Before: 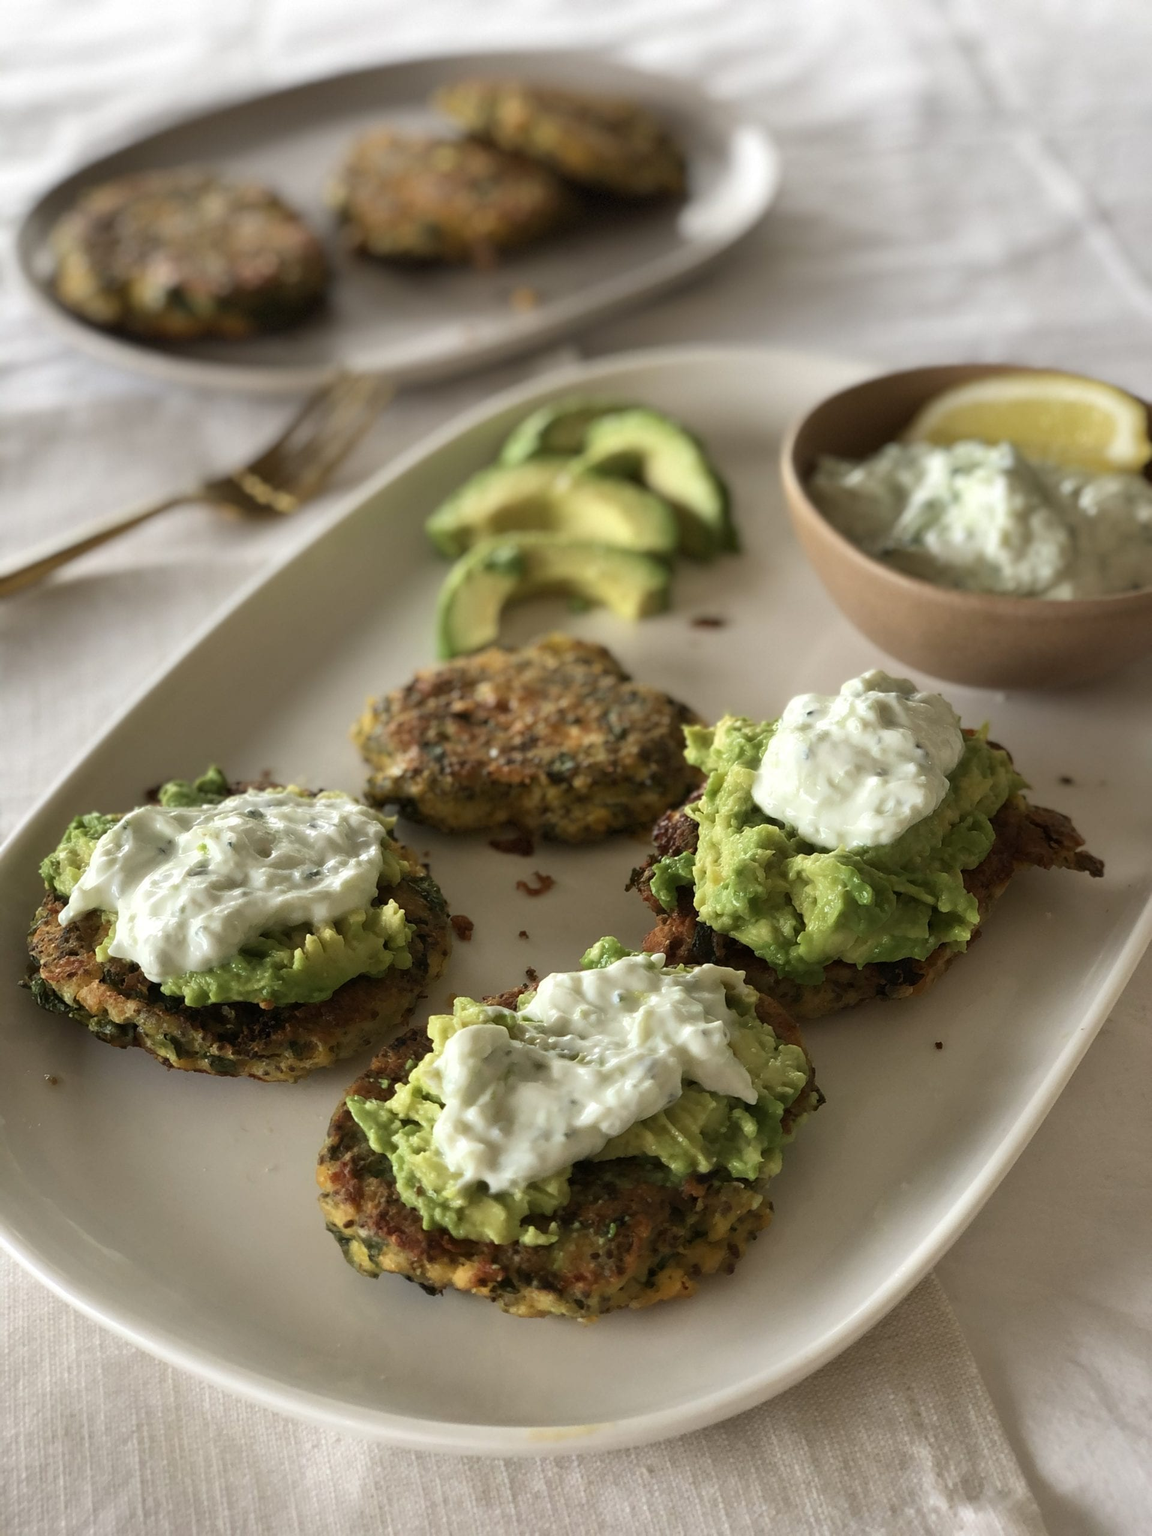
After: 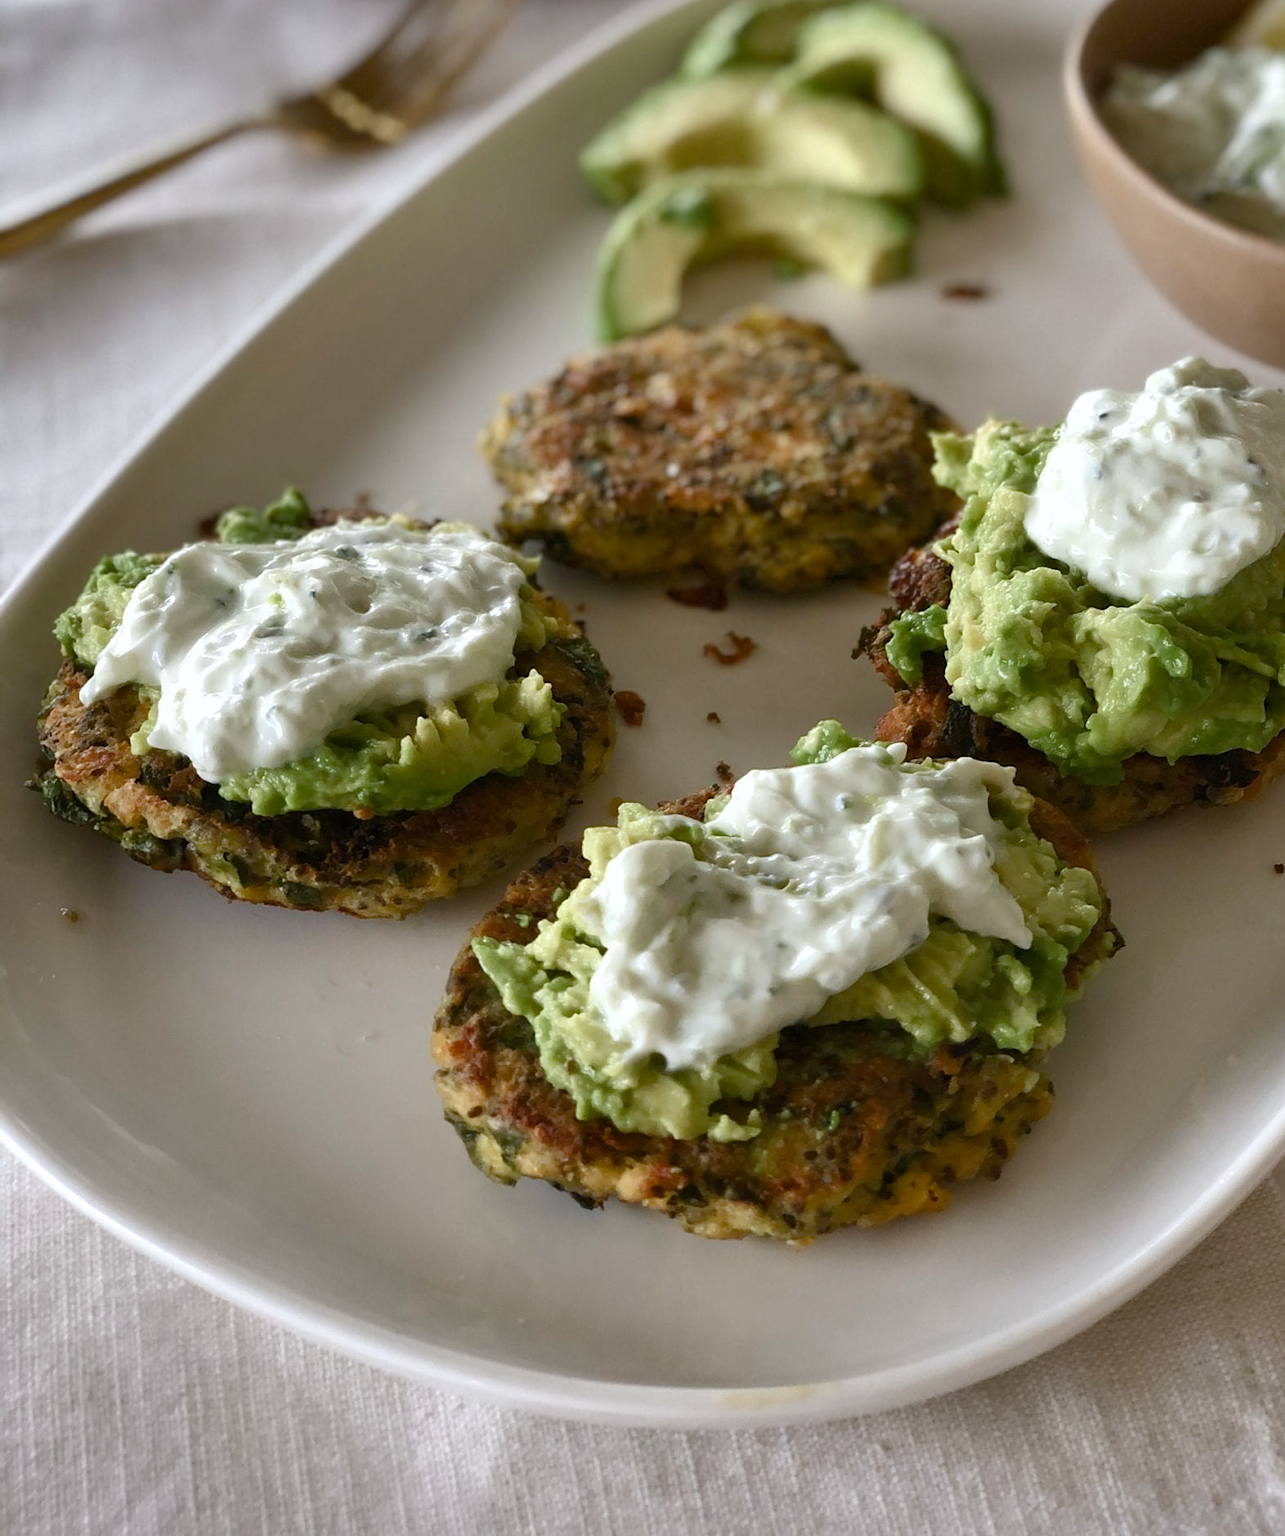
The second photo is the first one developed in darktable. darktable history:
color calibration: illuminant as shot in camera, x 0.358, y 0.373, temperature 4628.91 K
color balance rgb: perceptual saturation grading › global saturation 25.16%, perceptual saturation grading › highlights -50.593%, perceptual saturation grading › shadows 30.819%
shadows and highlights: shadows 25.88, highlights -47.88, soften with gaussian
crop: top 26.594%, right 18.047%
tone equalizer: edges refinement/feathering 500, mask exposure compensation -1.24 EV, preserve details no
